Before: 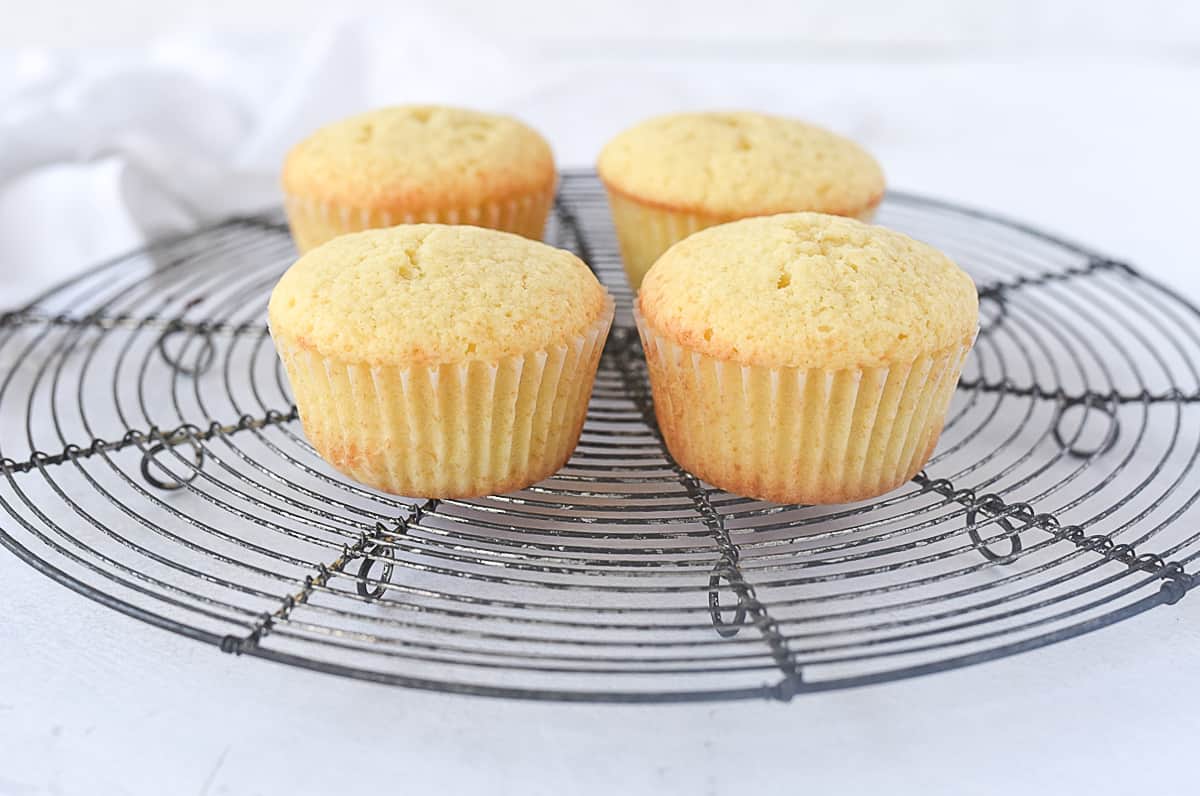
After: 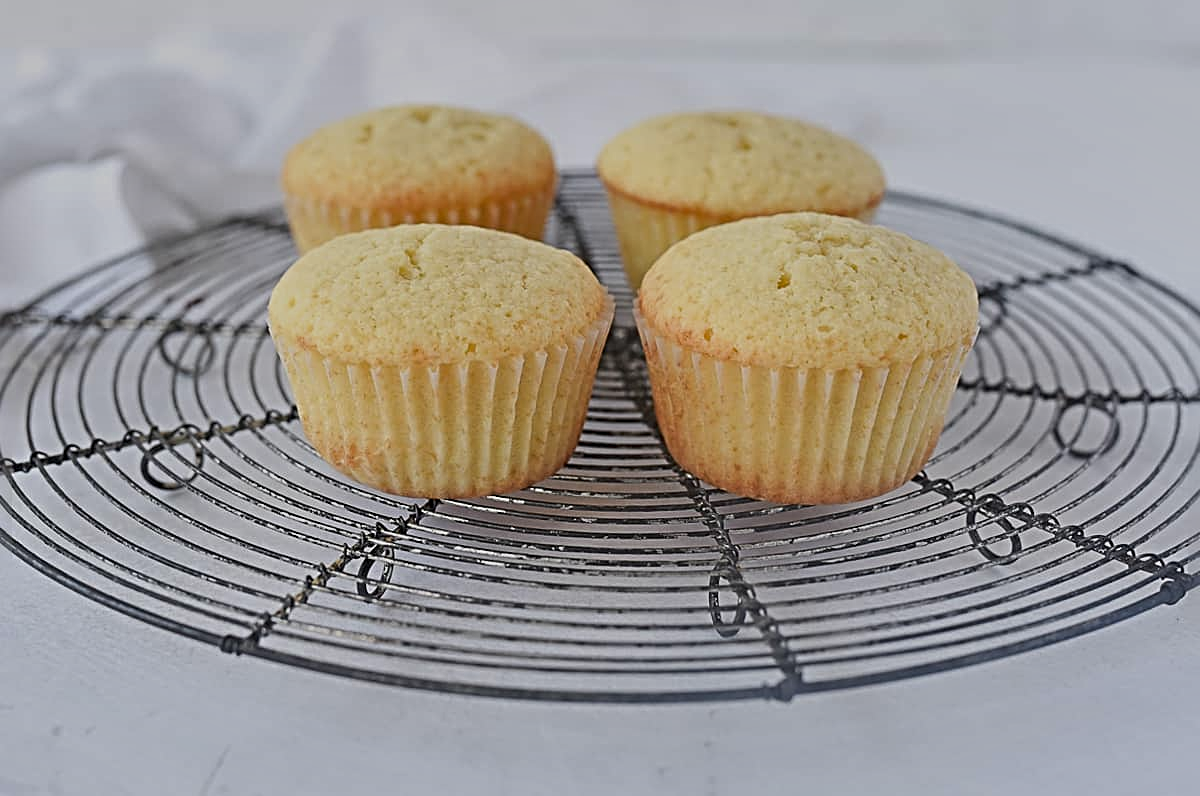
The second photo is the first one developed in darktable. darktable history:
shadows and highlights: soften with gaussian
sharpen: radius 4.875
exposure: black level correction 0, exposure -0.698 EV, compensate highlight preservation false
